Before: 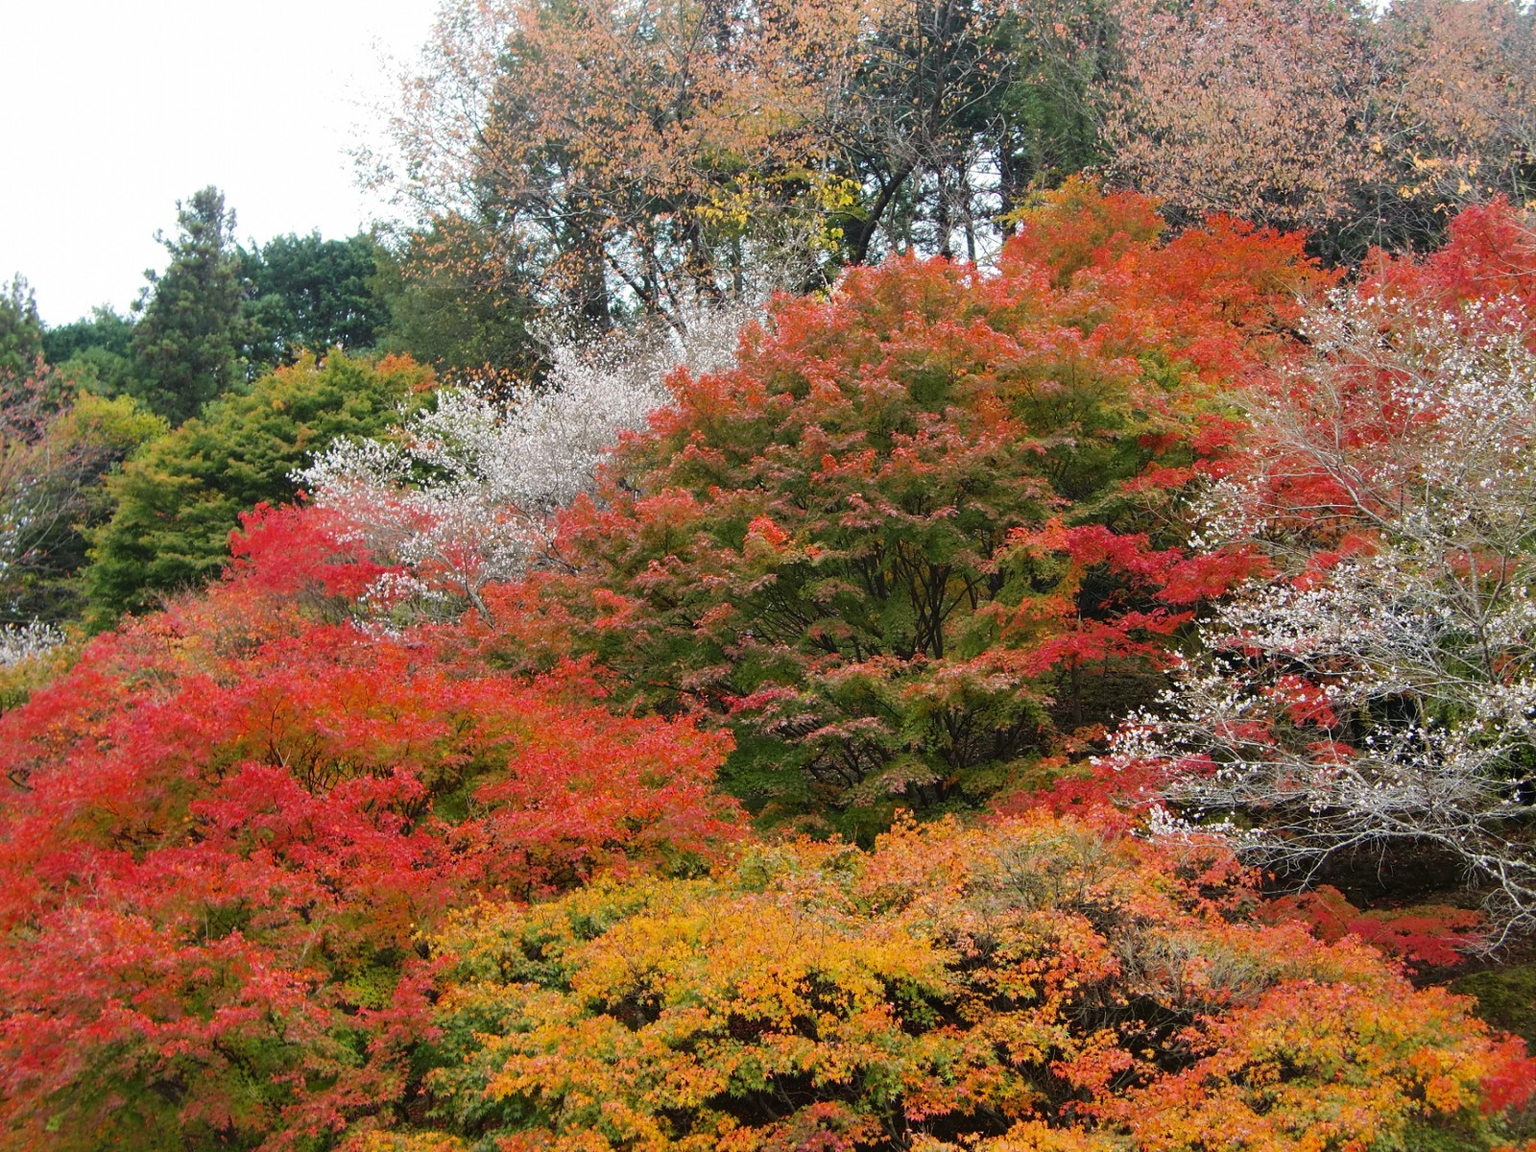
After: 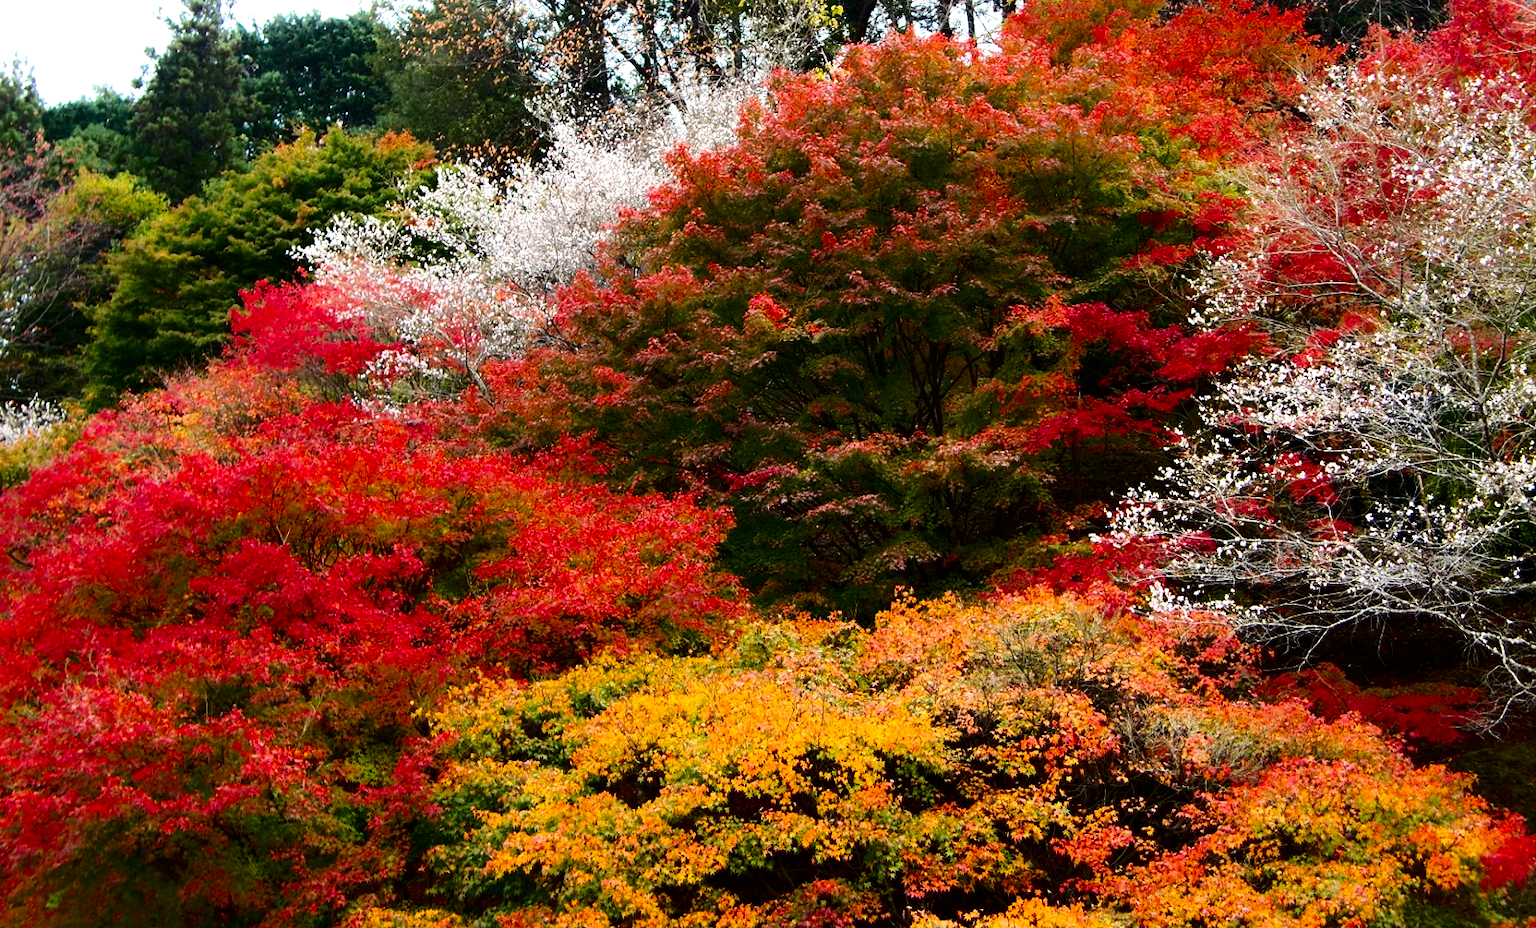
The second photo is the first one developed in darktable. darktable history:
crop and rotate: top 19.416%
tone equalizer: -8 EV -0.757 EV, -7 EV -0.705 EV, -6 EV -0.575 EV, -5 EV -0.393 EV, -3 EV 0.401 EV, -2 EV 0.6 EV, -1 EV 0.685 EV, +0 EV 0.76 EV, smoothing diameter 2.16%, edges refinement/feathering 15.73, mask exposure compensation -1.57 EV, filter diffusion 5
contrast brightness saturation: contrast 0.218, brightness -0.193, saturation 0.231
